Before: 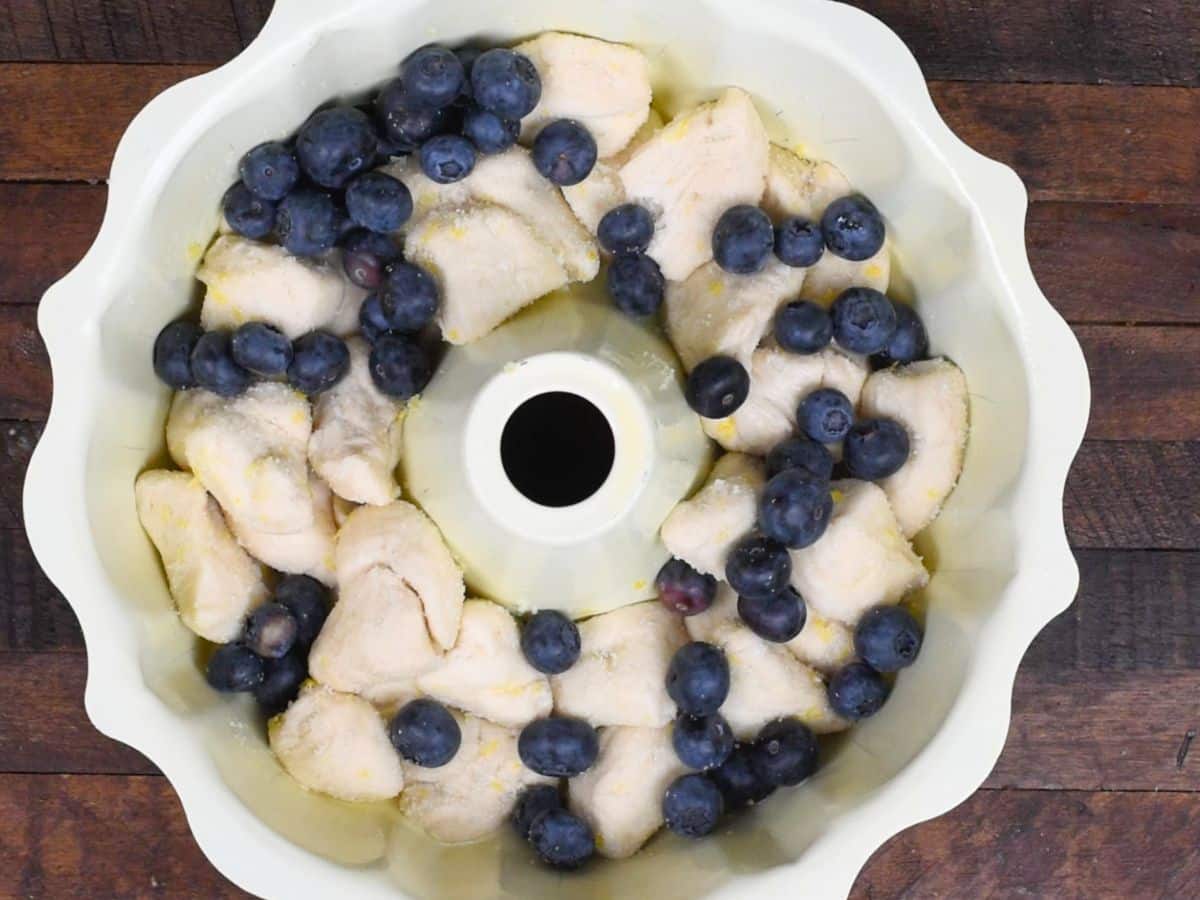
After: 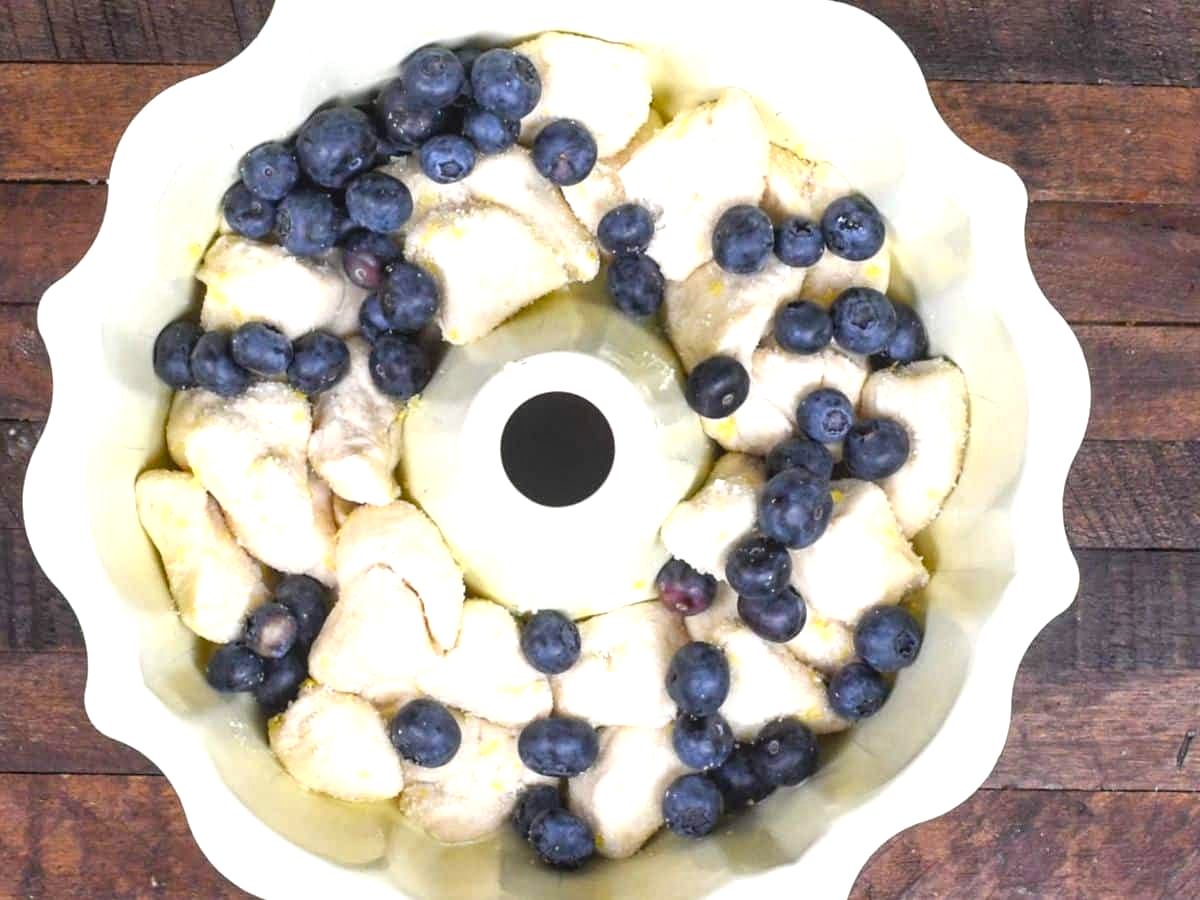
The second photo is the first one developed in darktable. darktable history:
local contrast: on, module defaults
tone equalizer: on, module defaults
exposure: exposure 0.781 EV, compensate highlight preservation false
